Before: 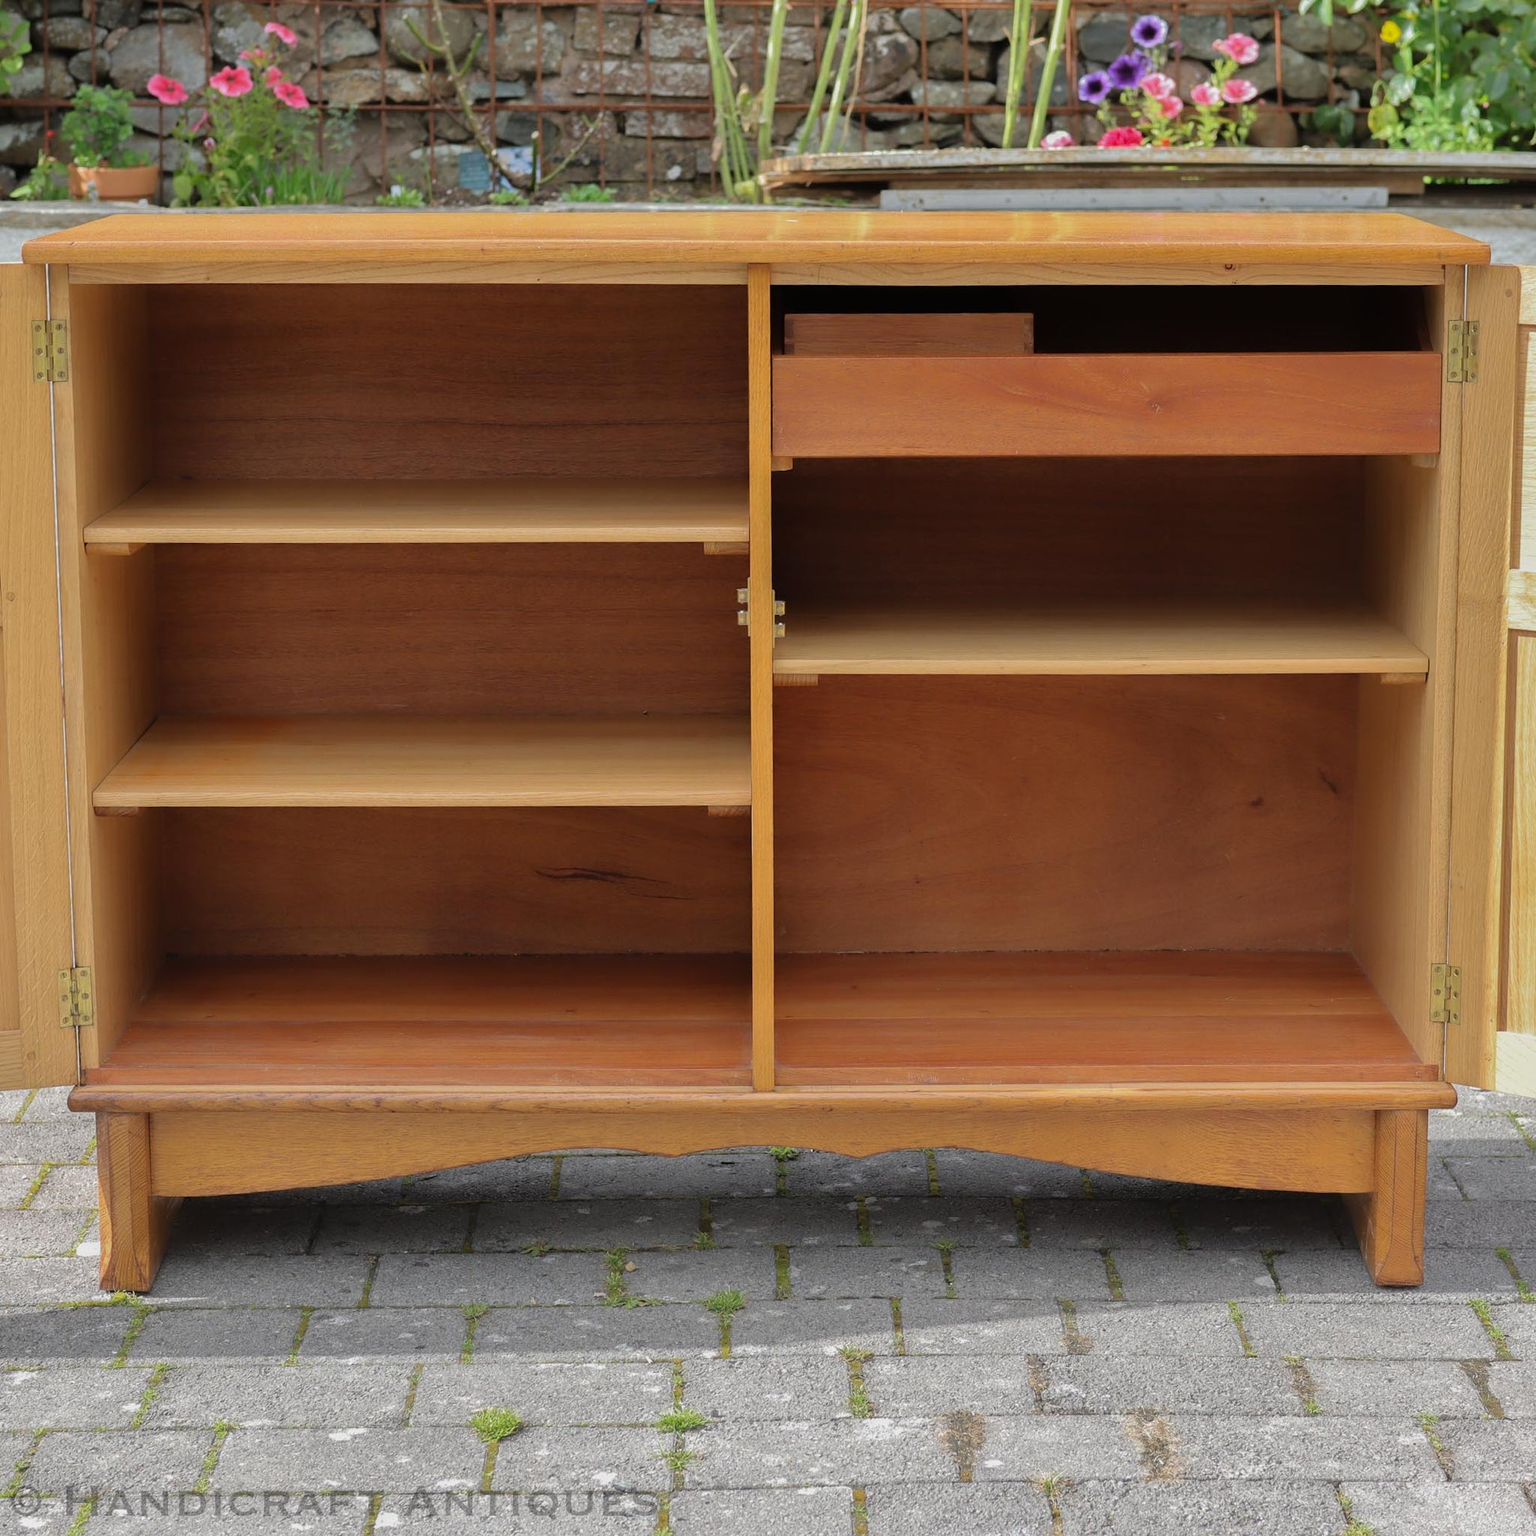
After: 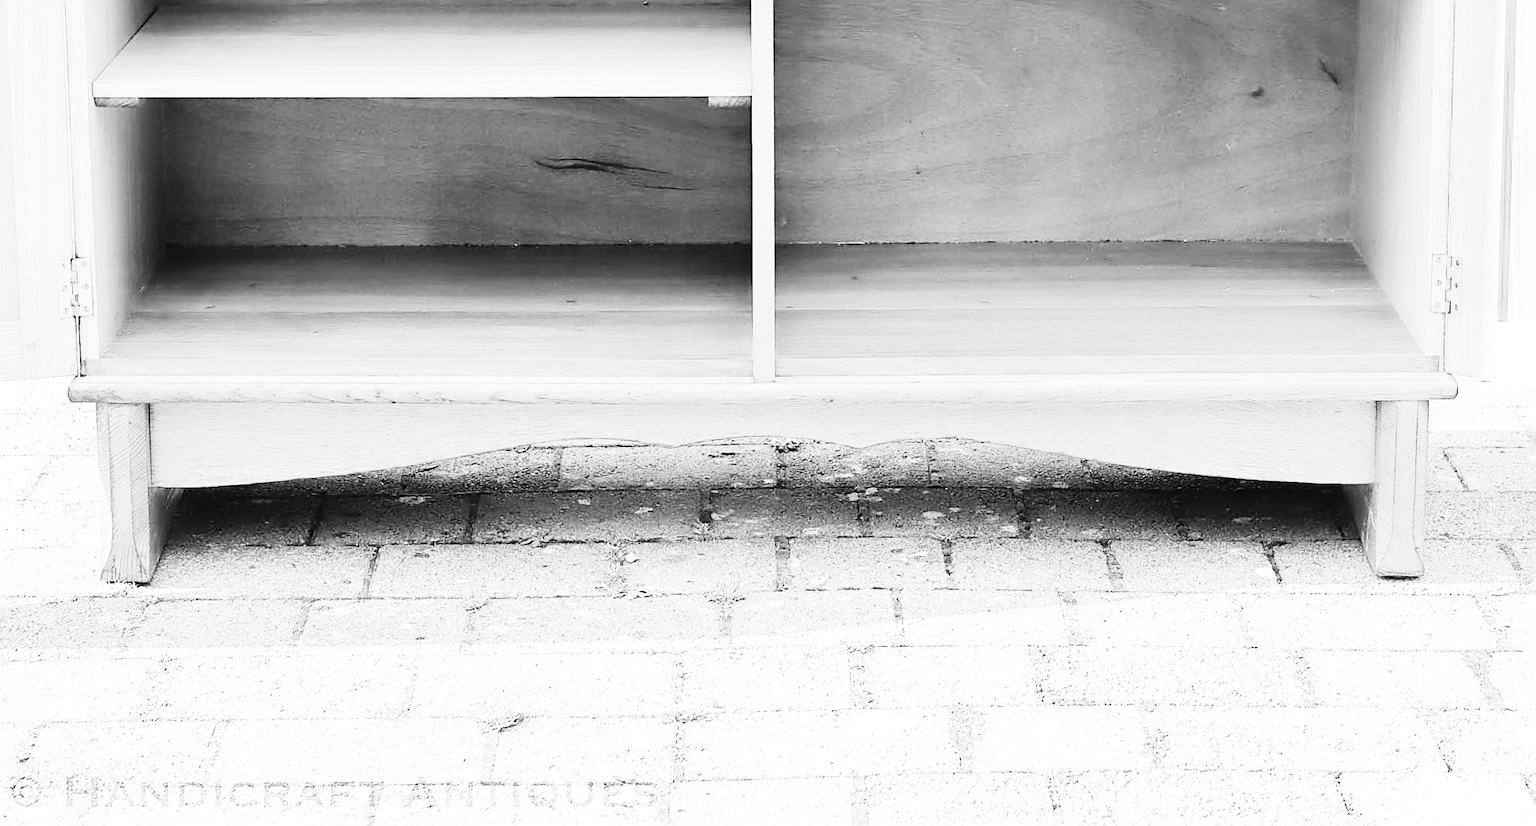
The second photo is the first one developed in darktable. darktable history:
exposure: black level correction 0, exposure 1.198 EV, compensate exposure bias true, compensate highlight preservation false
sharpen: on, module defaults
rgb curve: curves: ch0 [(0, 0) (0.21, 0.15) (0.24, 0.21) (0.5, 0.75) (0.75, 0.96) (0.89, 0.99) (1, 1)]; ch1 [(0, 0.02) (0.21, 0.13) (0.25, 0.2) (0.5, 0.67) (0.75, 0.9) (0.89, 0.97) (1, 1)]; ch2 [(0, 0.02) (0.21, 0.13) (0.25, 0.2) (0.5, 0.67) (0.75, 0.9) (0.89, 0.97) (1, 1)], compensate middle gray true
crop and rotate: top 46.237%
monochrome: on, module defaults
